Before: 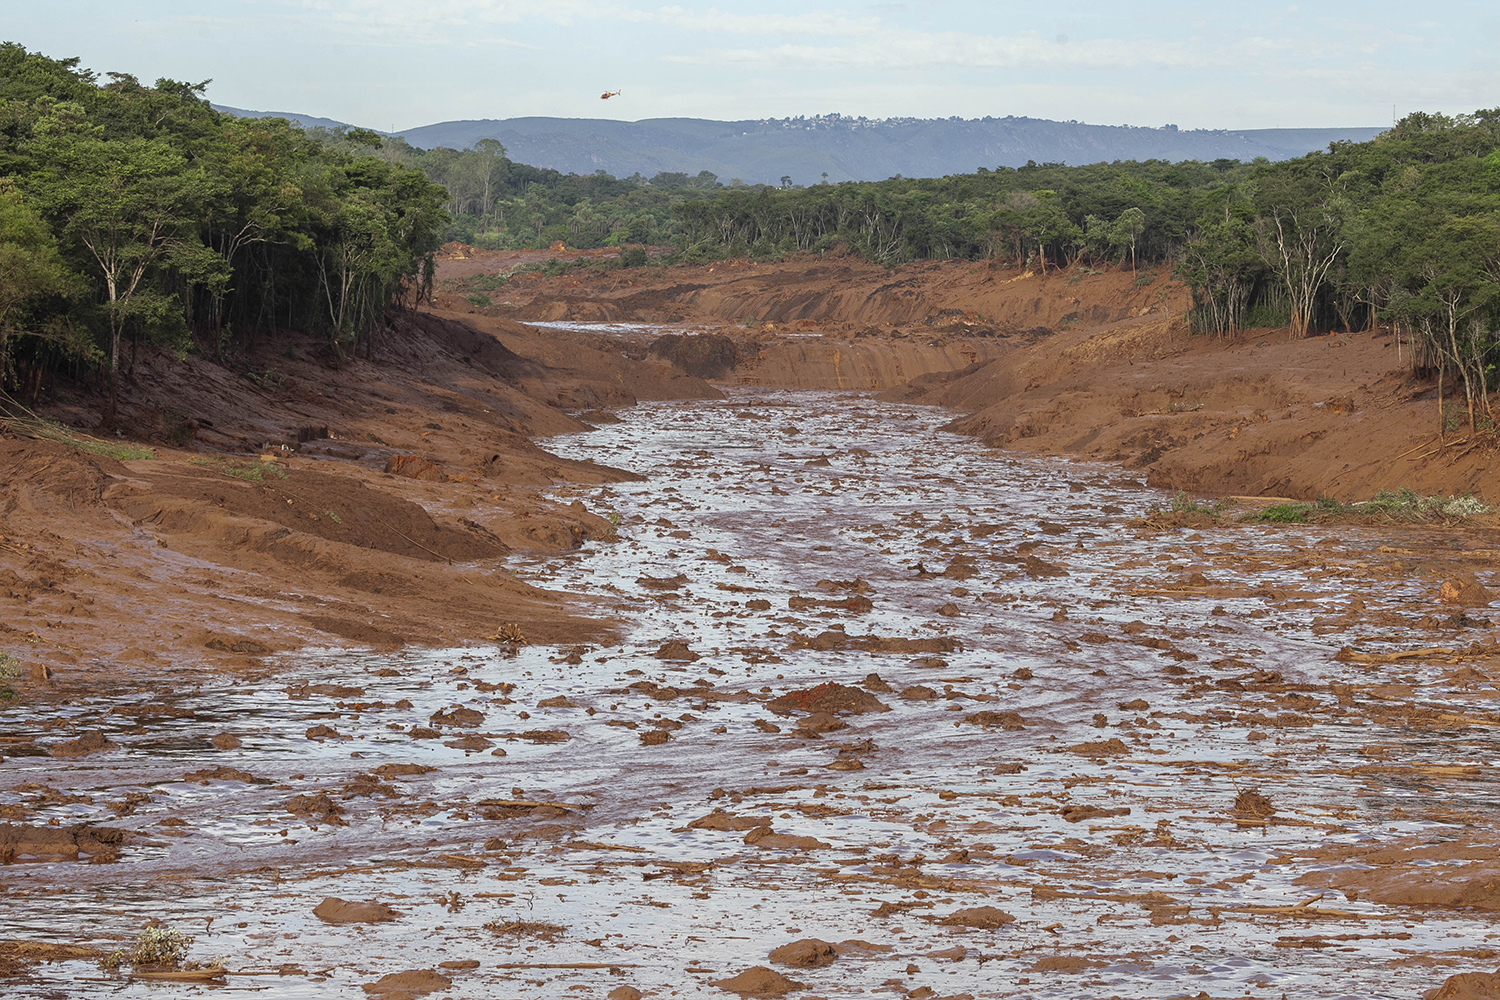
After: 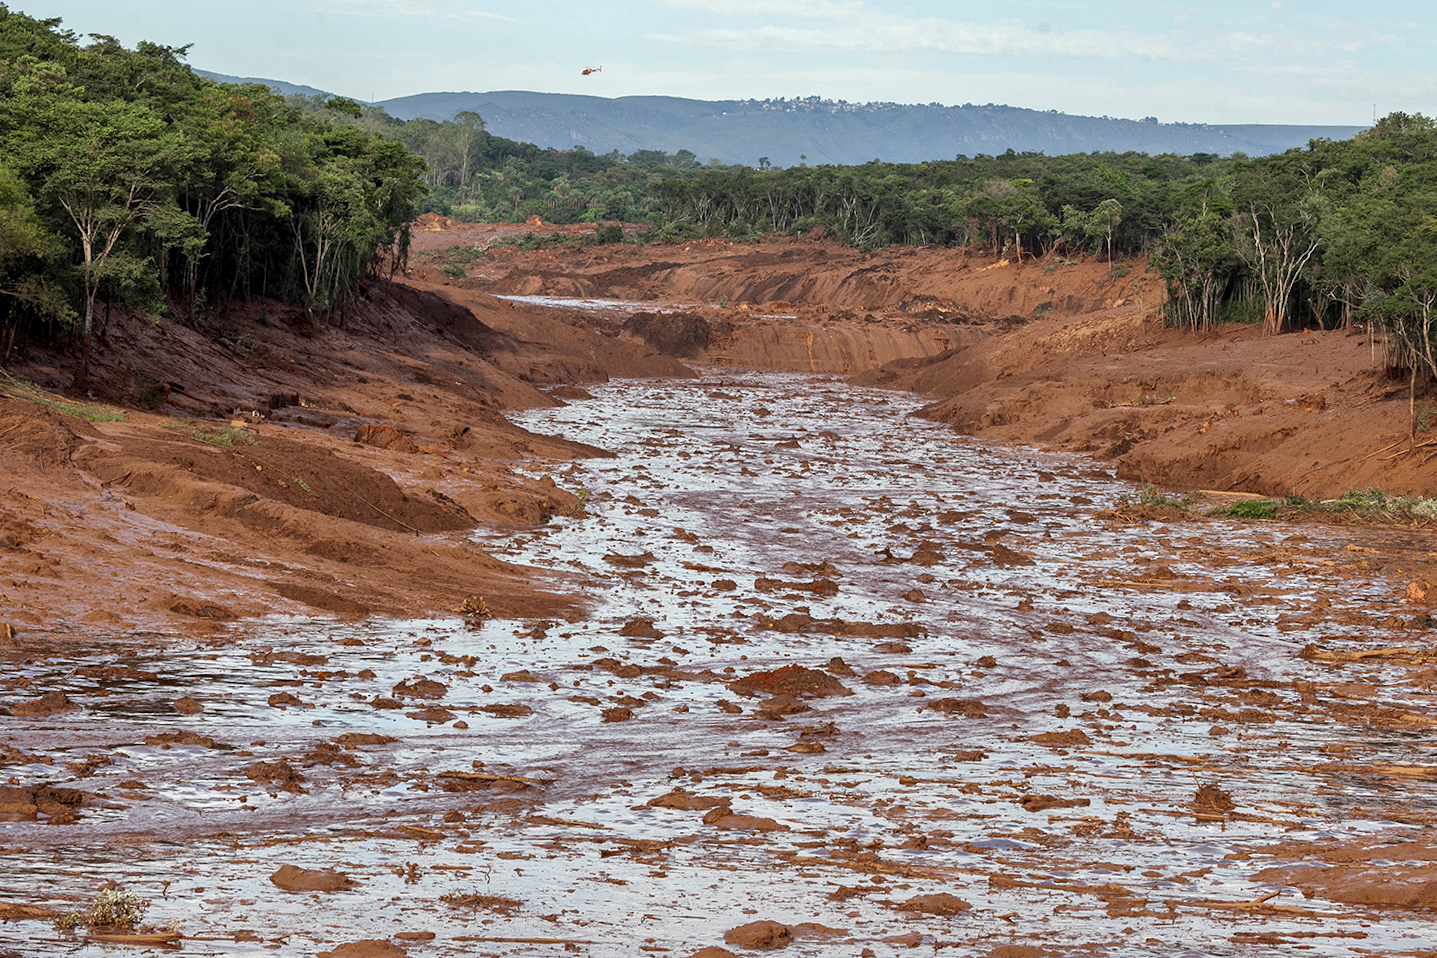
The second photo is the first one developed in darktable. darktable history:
rotate and perspective: crop left 0, crop top 0
local contrast: mode bilateral grid, contrast 20, coarseness 50, detail 150%, midtone range 0.2
crop and rotate: angle -1.69°
